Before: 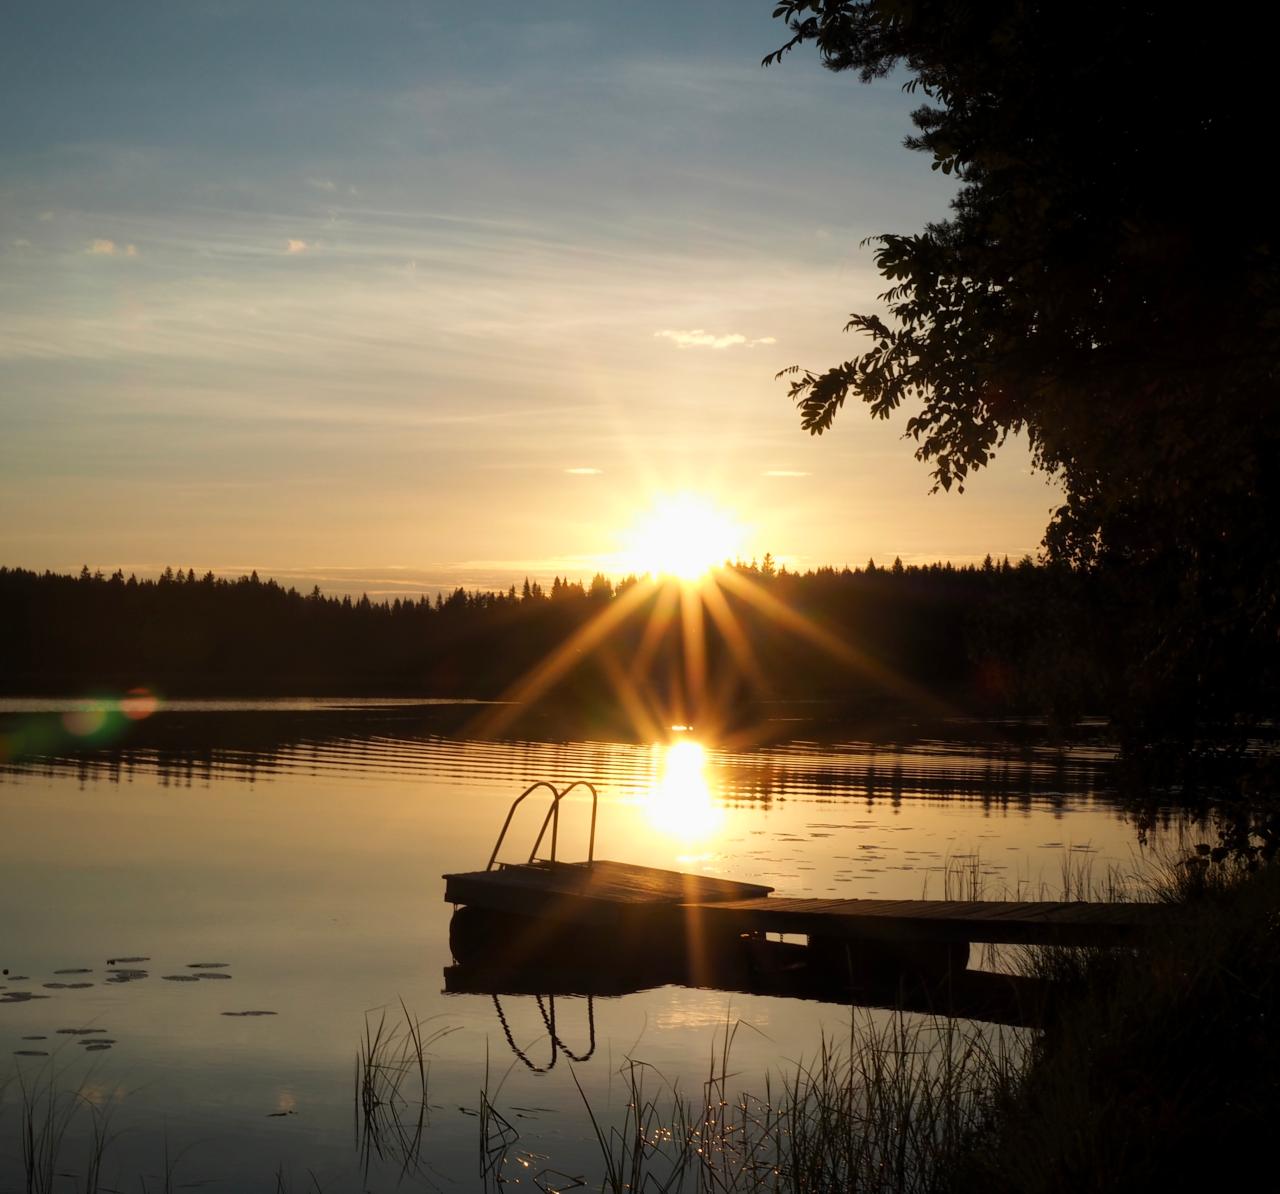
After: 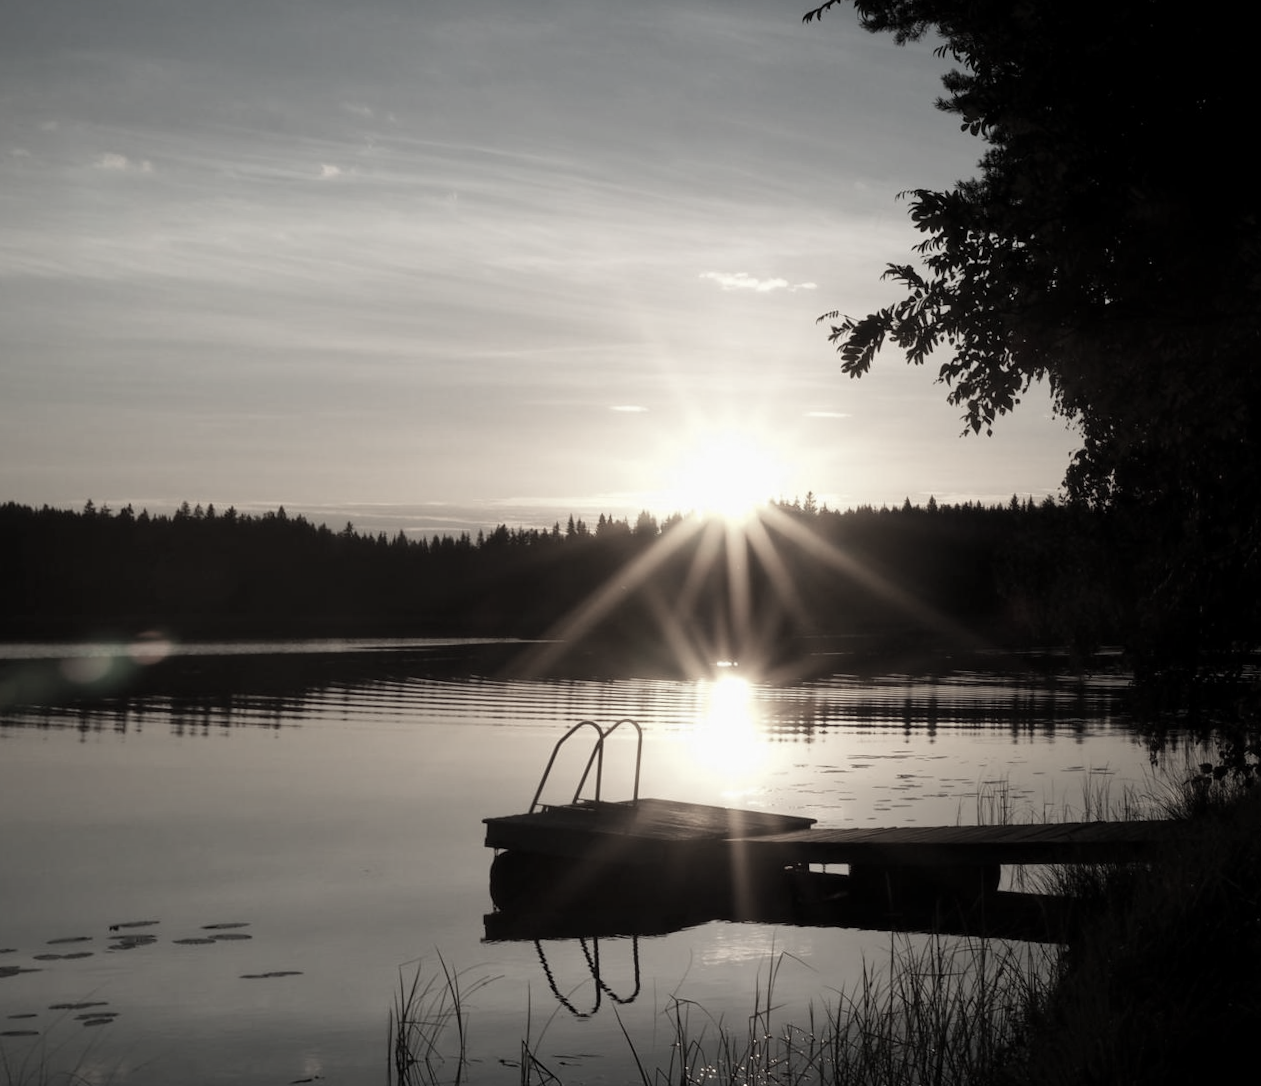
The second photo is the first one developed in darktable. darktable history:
color correction: saturation 0.2
rotate and perspective: rotation -0.013°, lens shift (vertical) -0.027, lens shift (horizontal) 0.178, crop left 0.016, crop right 0.989, crop top 0.082, crop bottom 0.918
